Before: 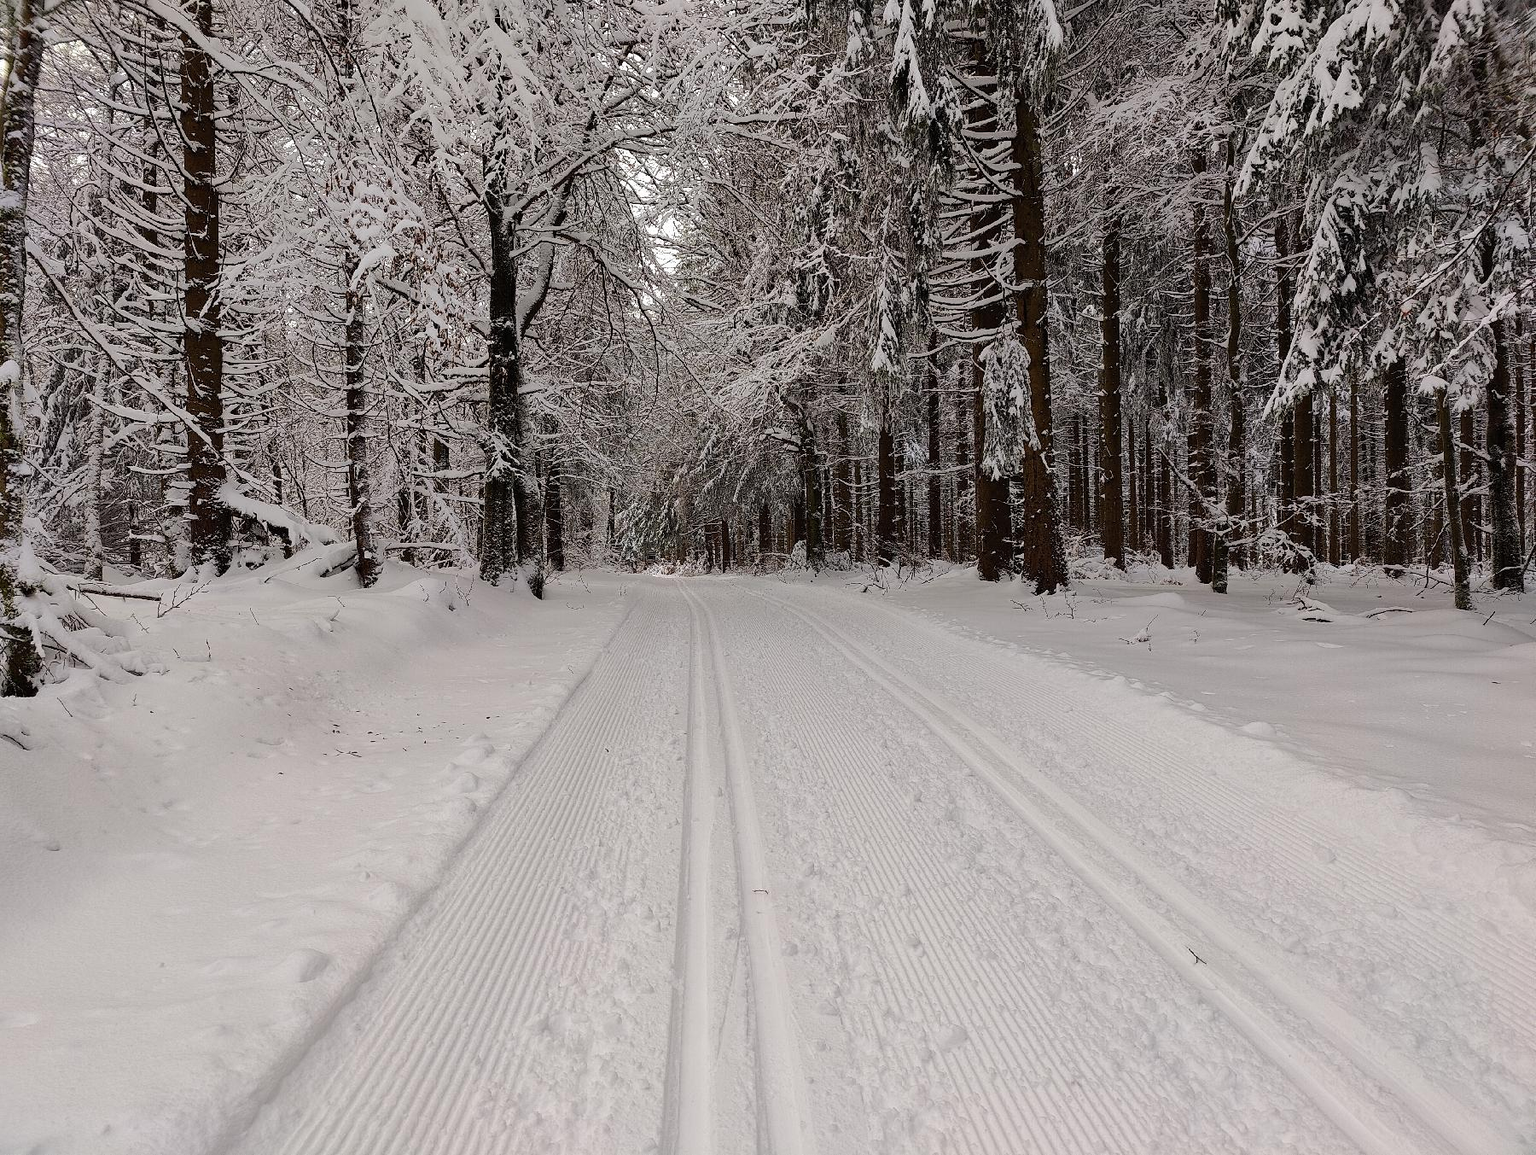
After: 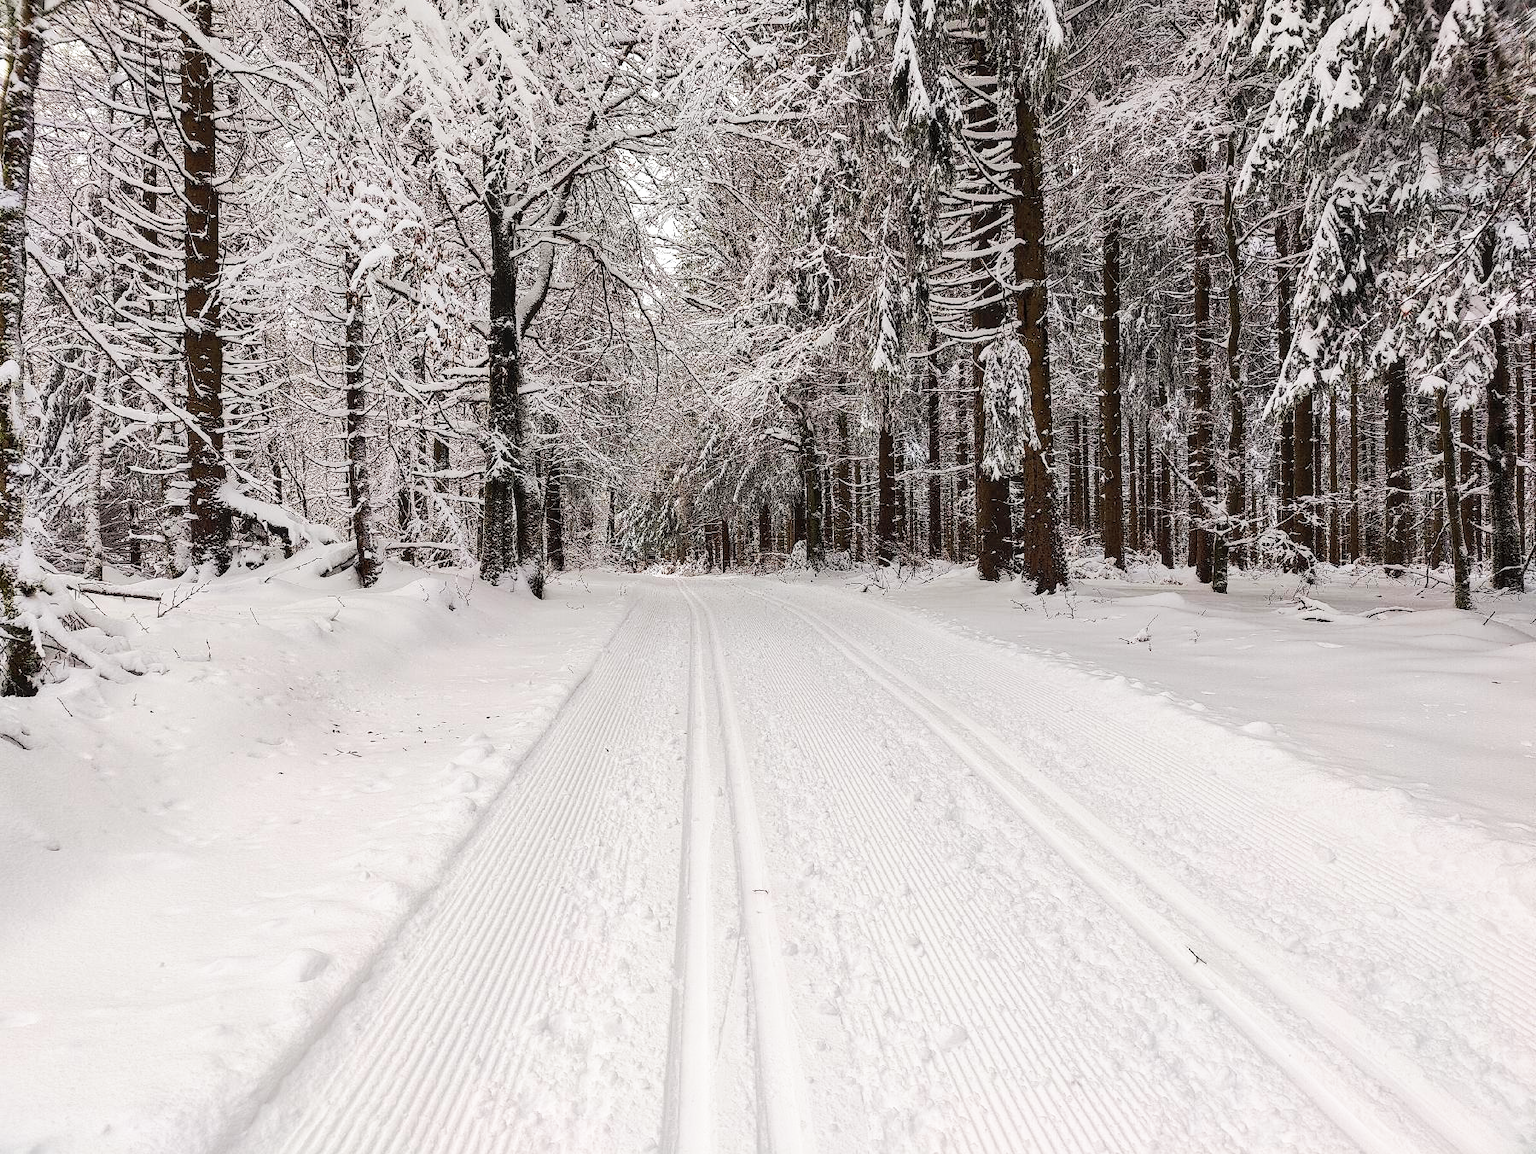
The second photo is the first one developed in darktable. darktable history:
tone curve: curves: ch0 [(0, 0) (0.003, 0.01) (0.011, 0.017) (0.025, 0.035) (0.044, 0.068) (0.069, 0.109) (0.1, 0.144) (0.136, 0.185) (0.177, 0.231) (0.224, 0.279) (0.277, 0.346) (0.335, 0.42) (0.399, 0.5) (0.468, 0.603) (0.543, 0.712) (0.623, 0.808) (0.709, 0.883) (0.801, 0.957) (0.898, 0.993) (1, 1)], preserve colors none
local contrast: on, module defaults
